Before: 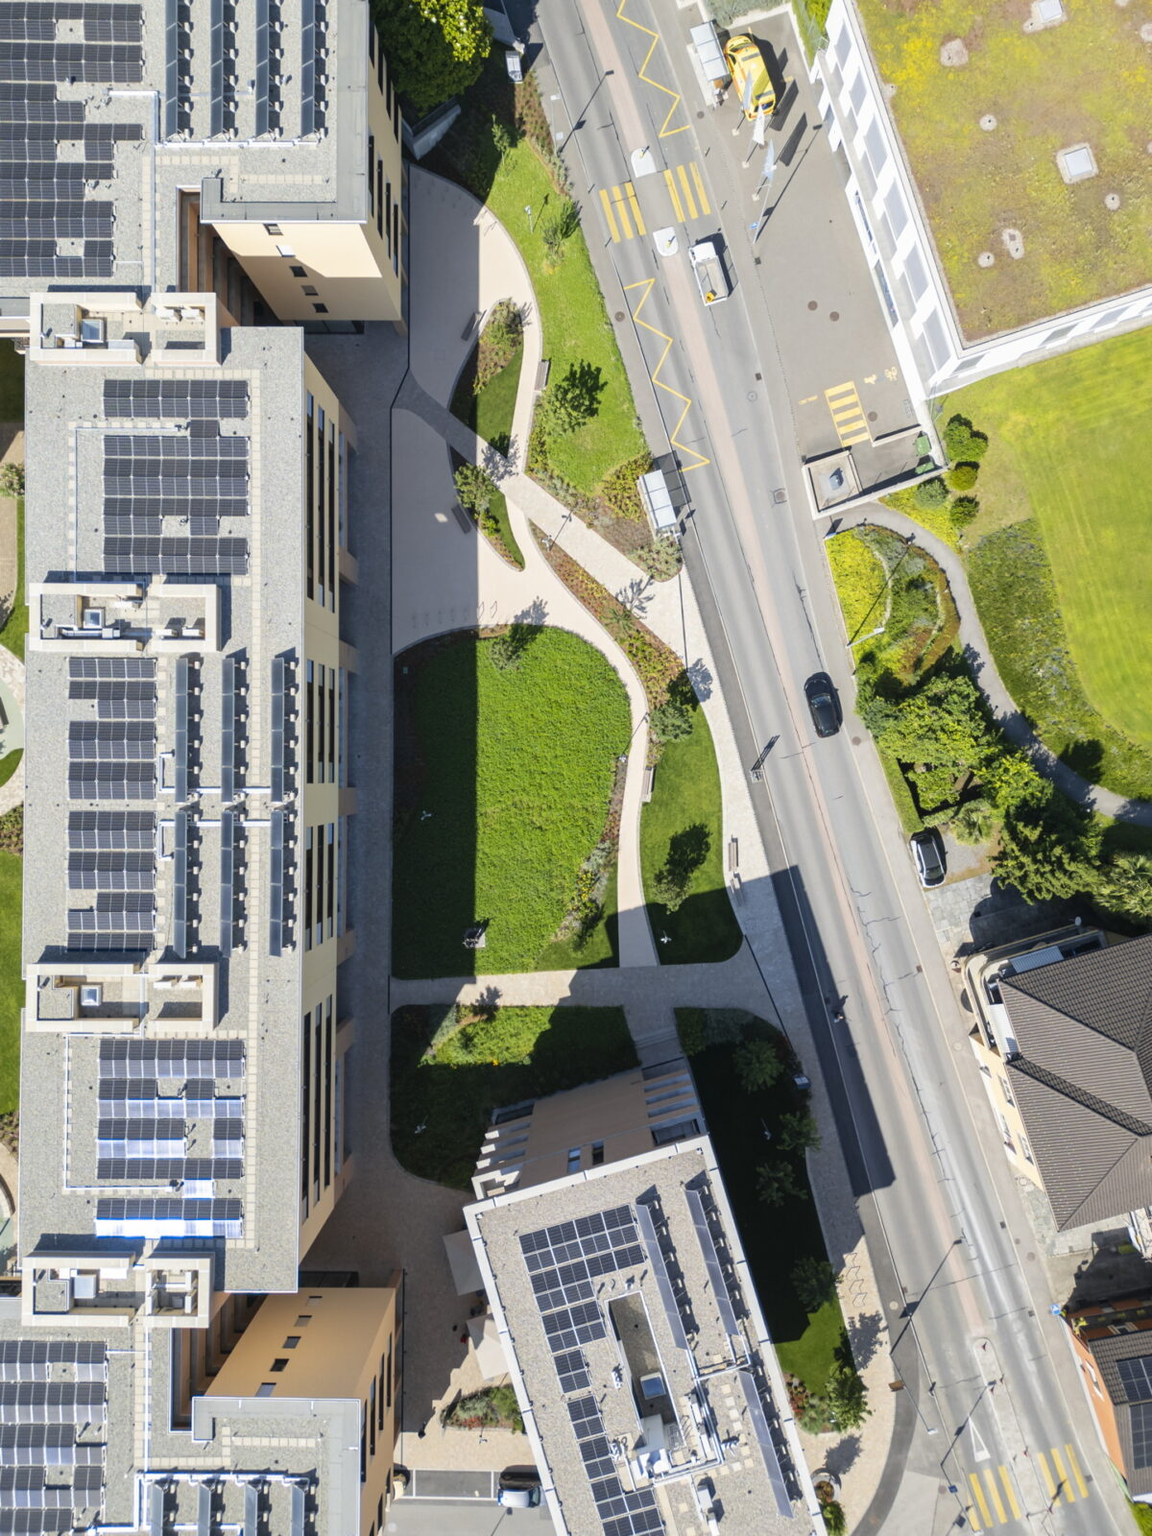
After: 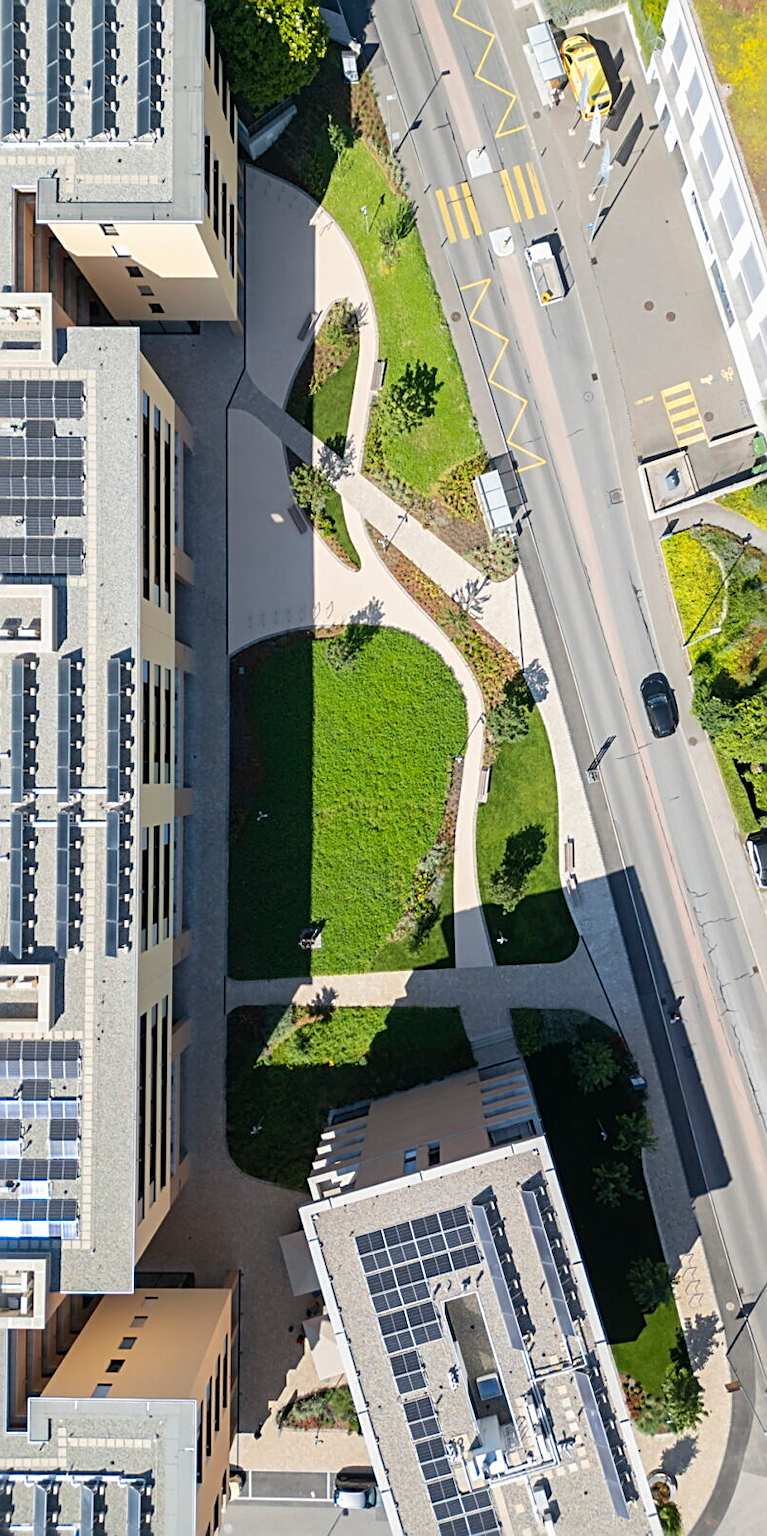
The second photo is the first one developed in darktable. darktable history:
crop and rotate: left 14.292%, right 19.041%
sharpen: radius 2.767
